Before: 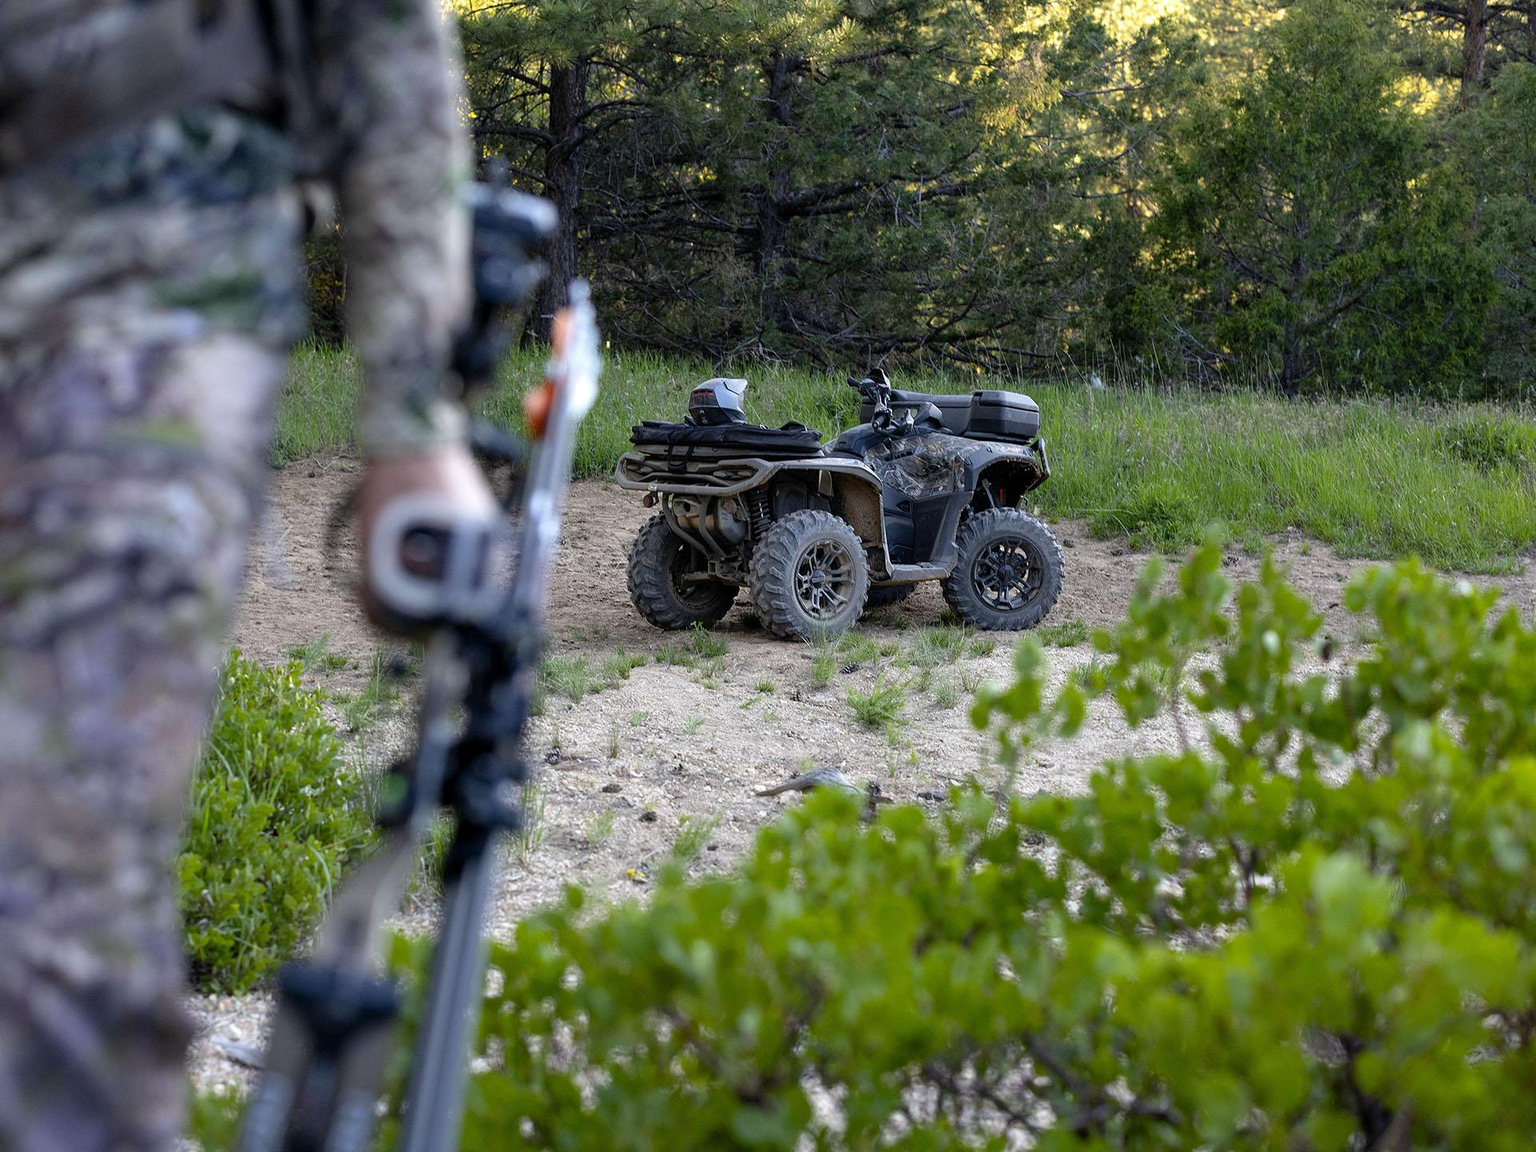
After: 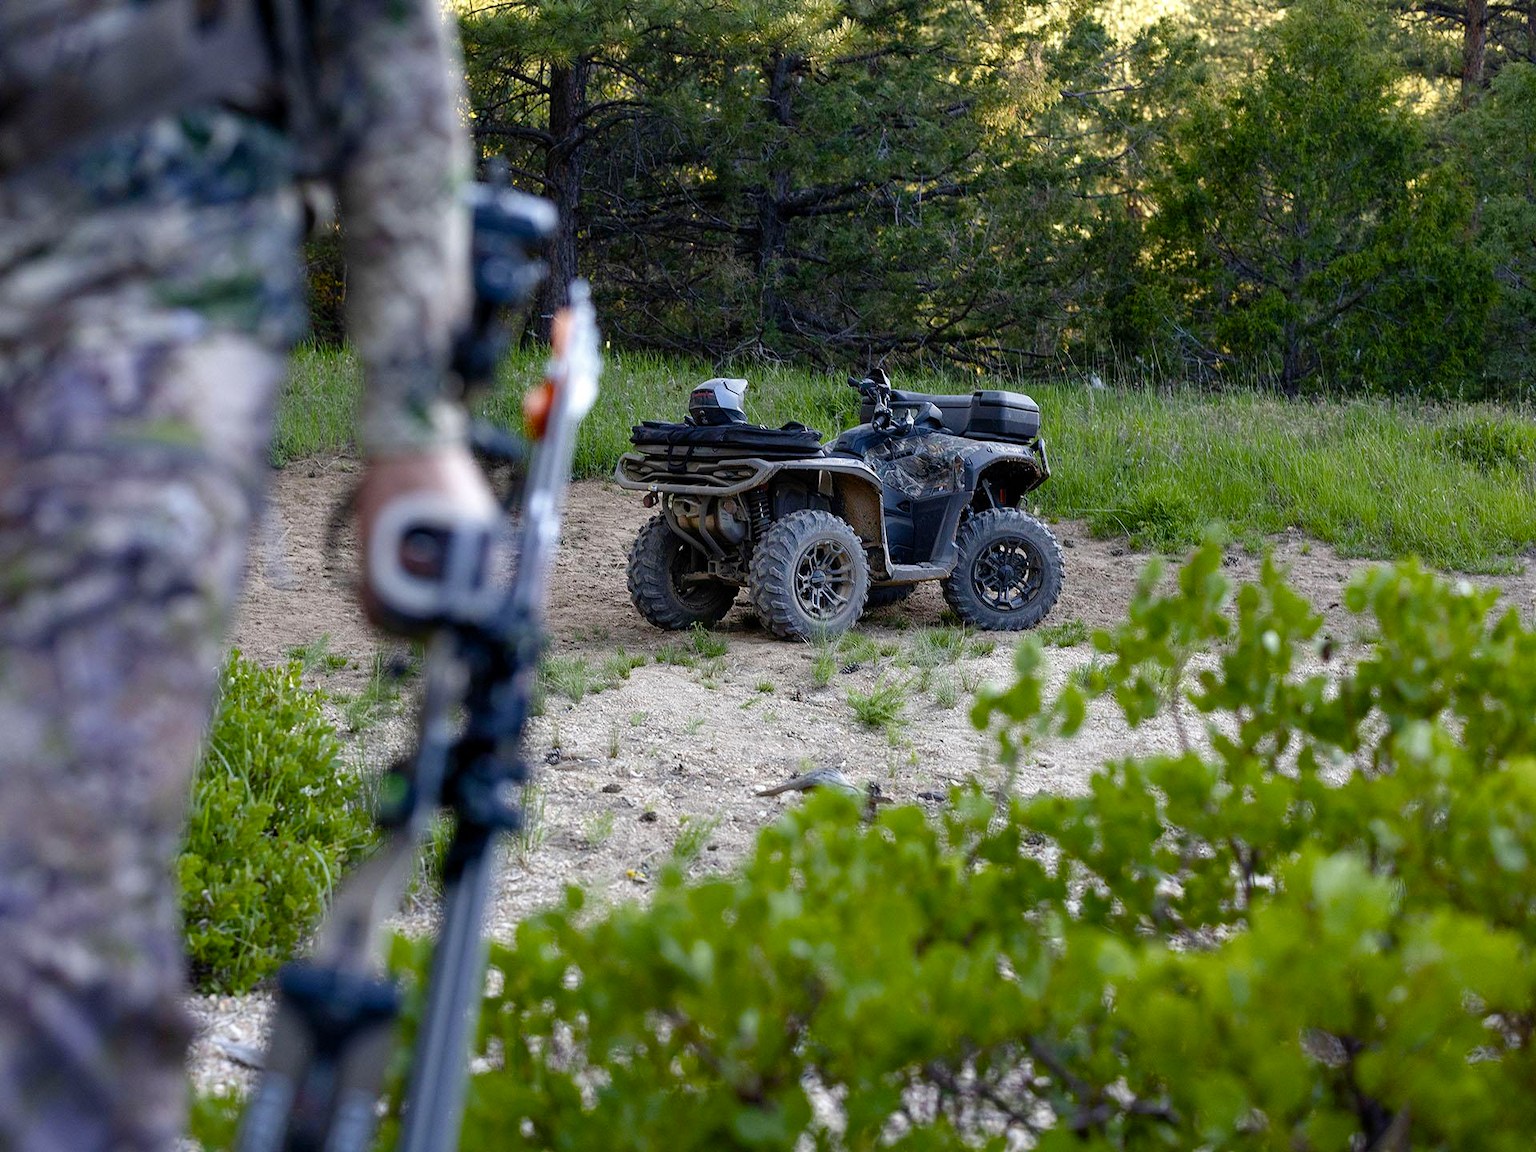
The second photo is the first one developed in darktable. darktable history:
color balance rgb: shadows lift › luminance -19.693%, perceptual saturation grading › global saturation 20%, perceptual saturation grading › highlights -50.605%, perceptual saturation grading › shadows 30.62%, global vibrance 22.582%
